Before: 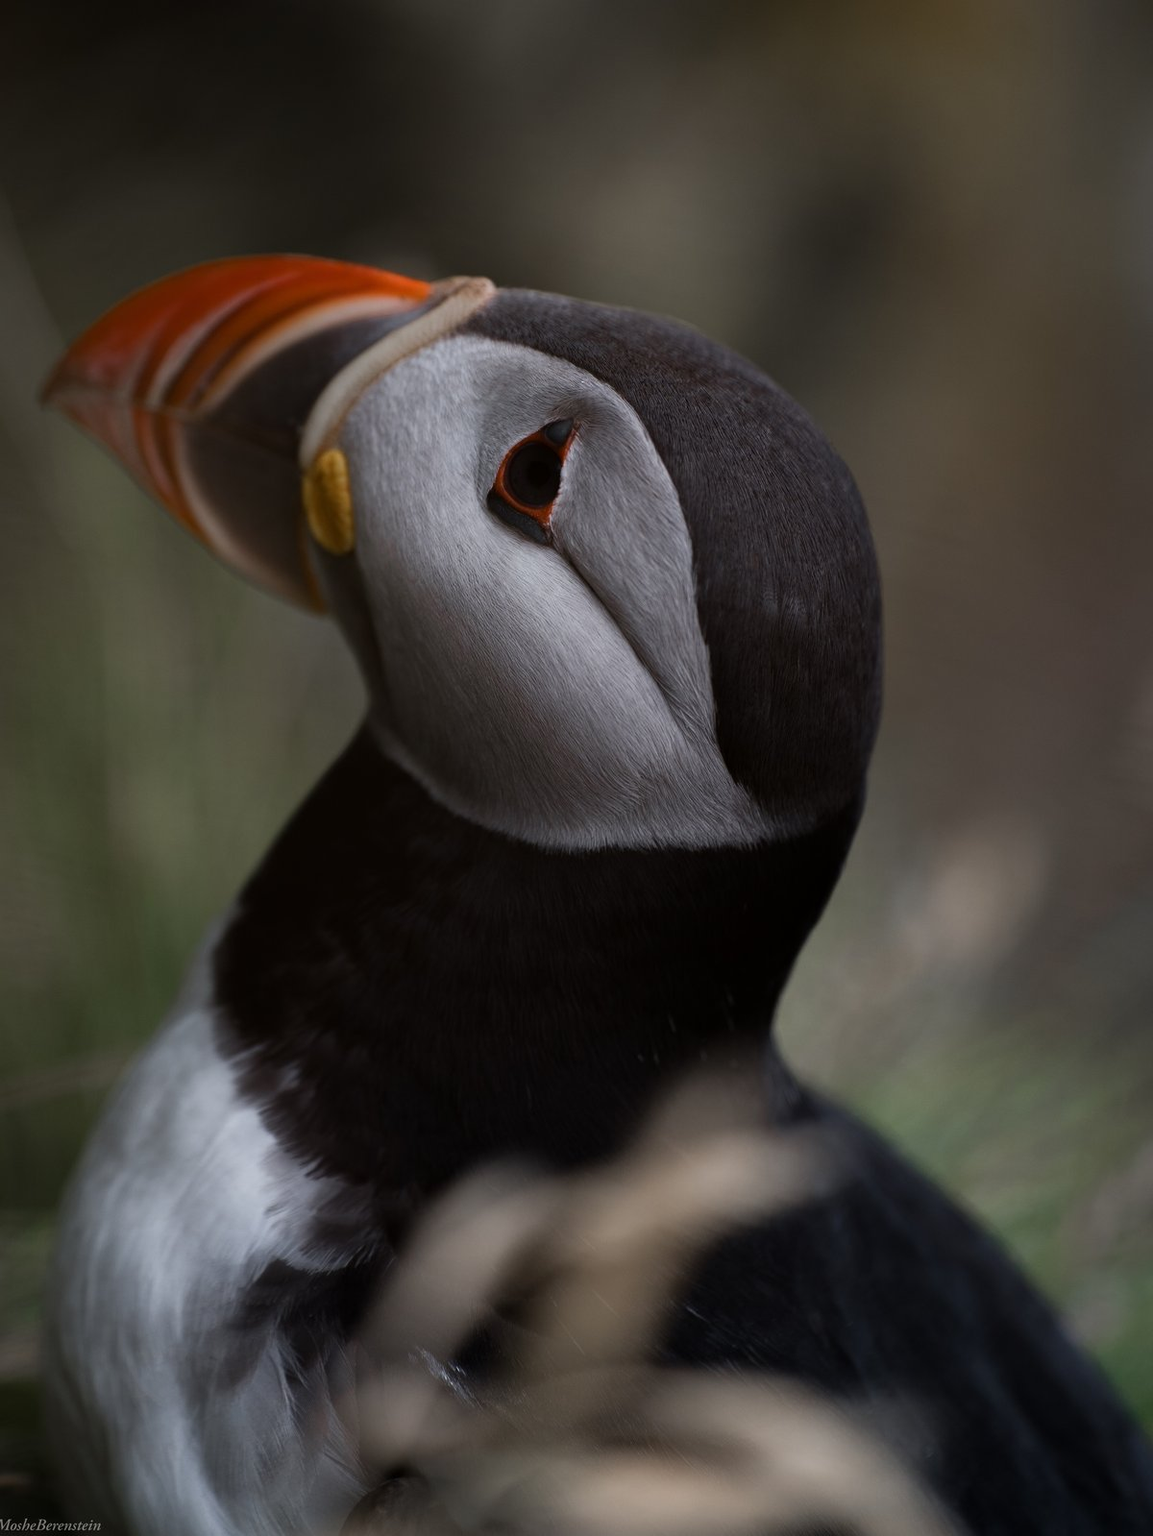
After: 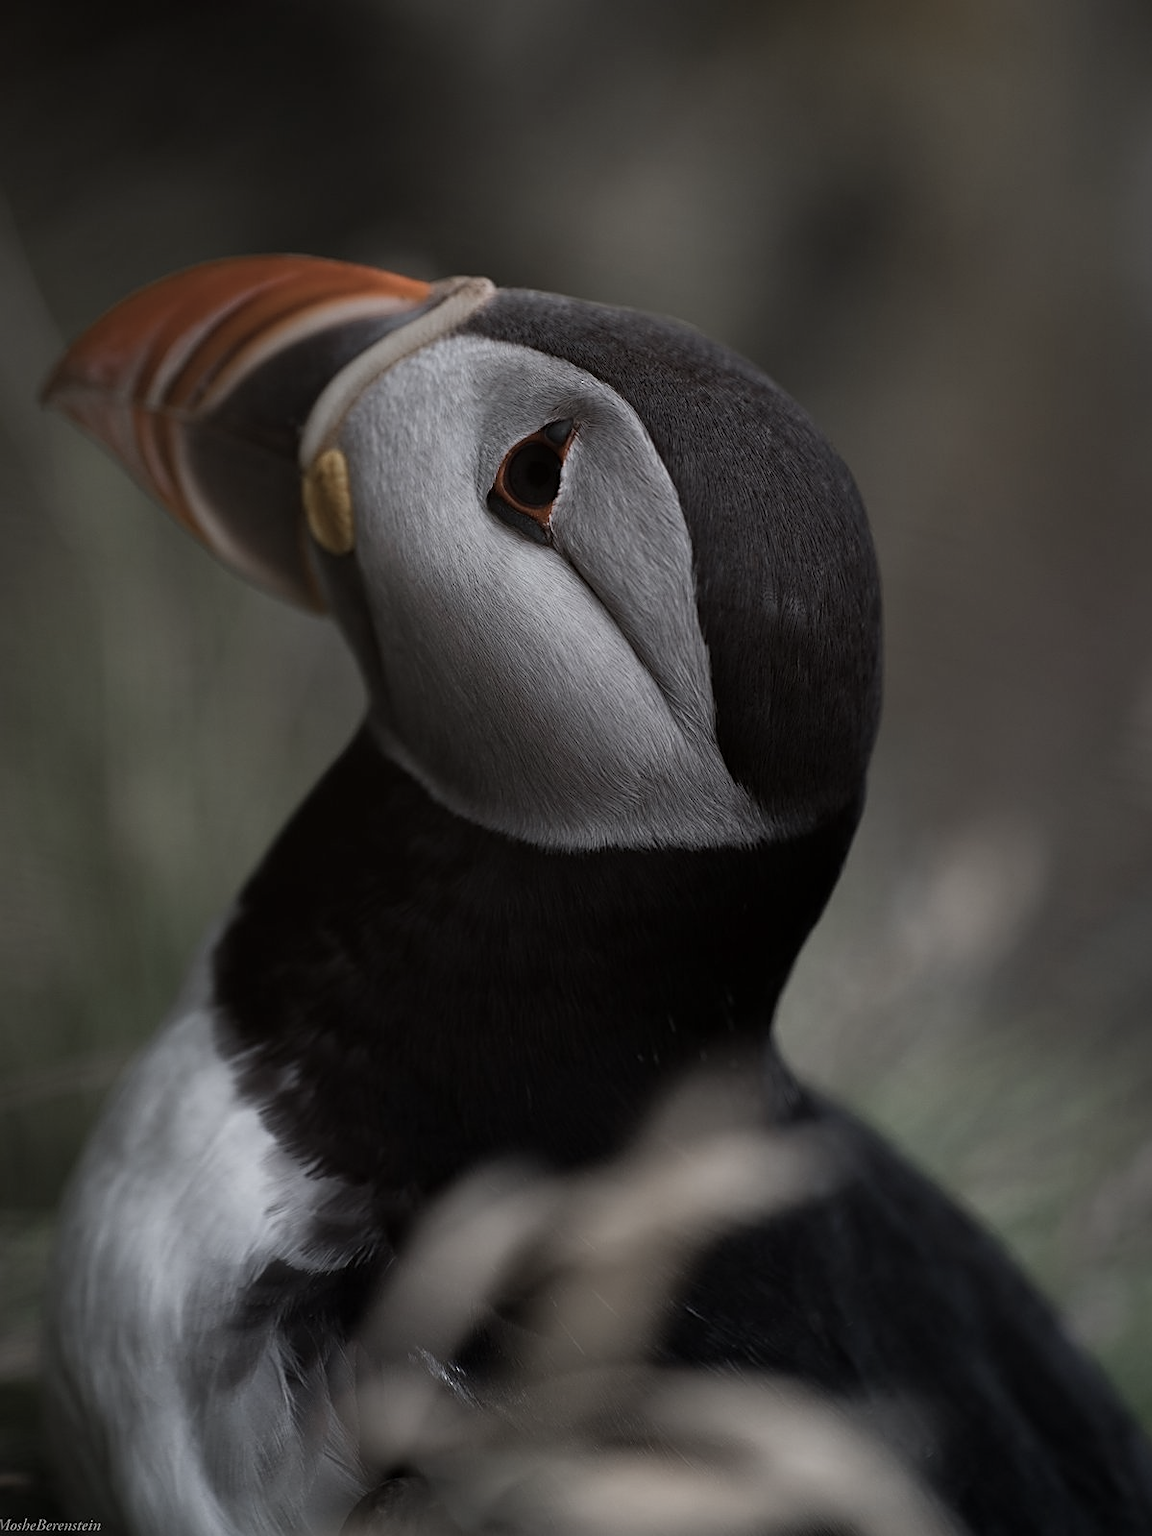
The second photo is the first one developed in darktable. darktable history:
sharpen: on, module defaults
color zones: curves: ch1 [(0, 0.292) (0.001, 0.292) (0.2, 0.264) (0.4, 0.248) (0.6, 0.248) (0.8, 0.264) (0.999, 0.292) (1, 0.292)]
